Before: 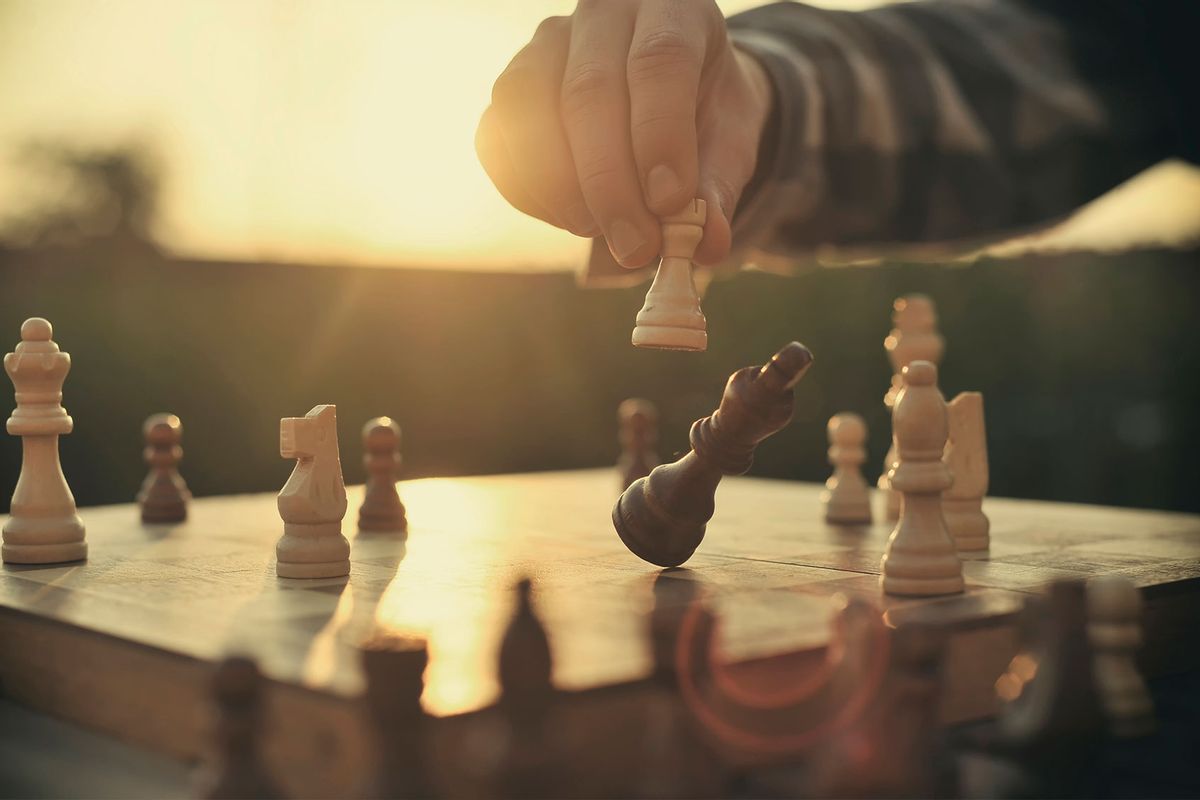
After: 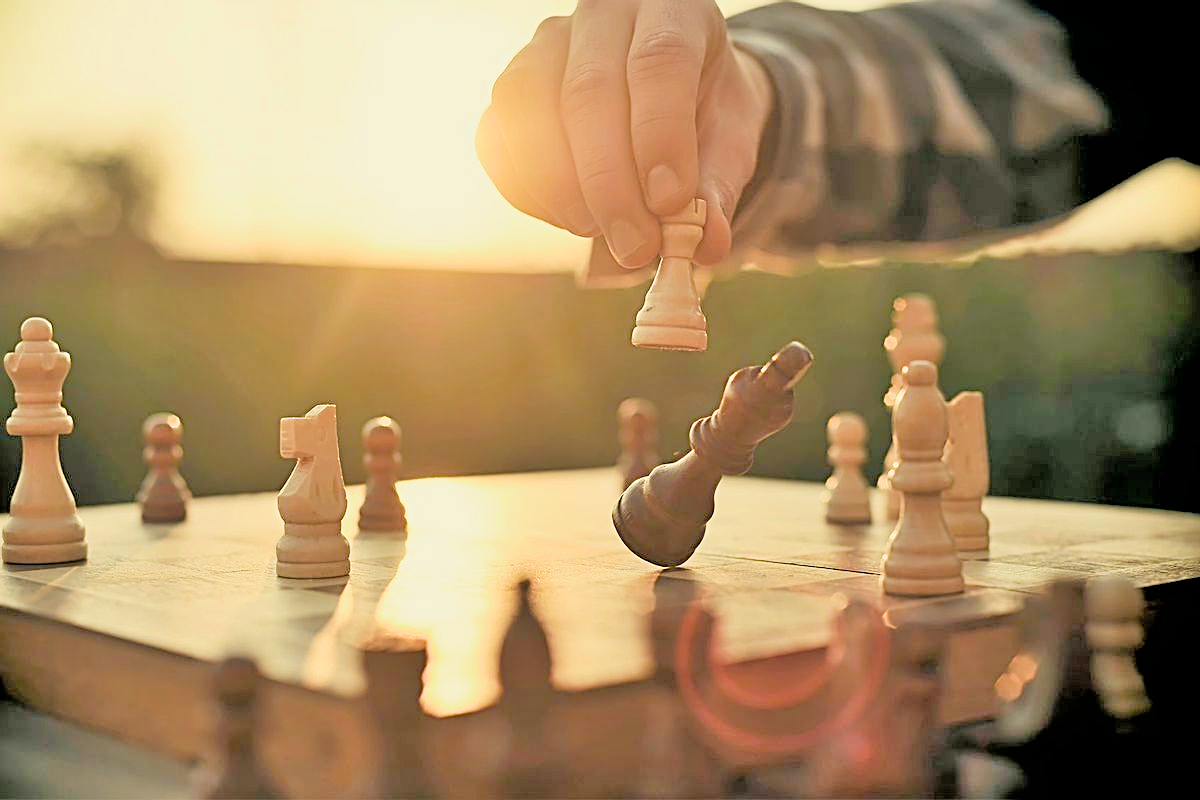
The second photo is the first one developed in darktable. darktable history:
sharpen: radius 2.684, amount 0.67
filmic rgb: black relative exposure -4.59 EV, white relative exposure 4.76 EV, hardness 2.34, latitude 36.57%, contrast 1.043, highlights saturation mix 1.2%, shadows ↔ highlights balance 1.15%
color balance rgb: shadows lift › chroma 0.754%, shadows lift › hue 111.92°, perceptual saturation grading › global saturation 0.858%, global vibrance 25.051%, contrast 10.108%
tone equalizer: -7 EV 0.153 EV, -6 EV 0.585 EV, -5 EV 1.12 EV, -4 EV 1.36 EV, -3 EV 1.13 EV, -2 EV 0.6 EV, -1 EV 0.163 EV
exposure: black level correction 0.01, exposure 1 EV, compensate exposure bias true, compensate highlight preservation false
